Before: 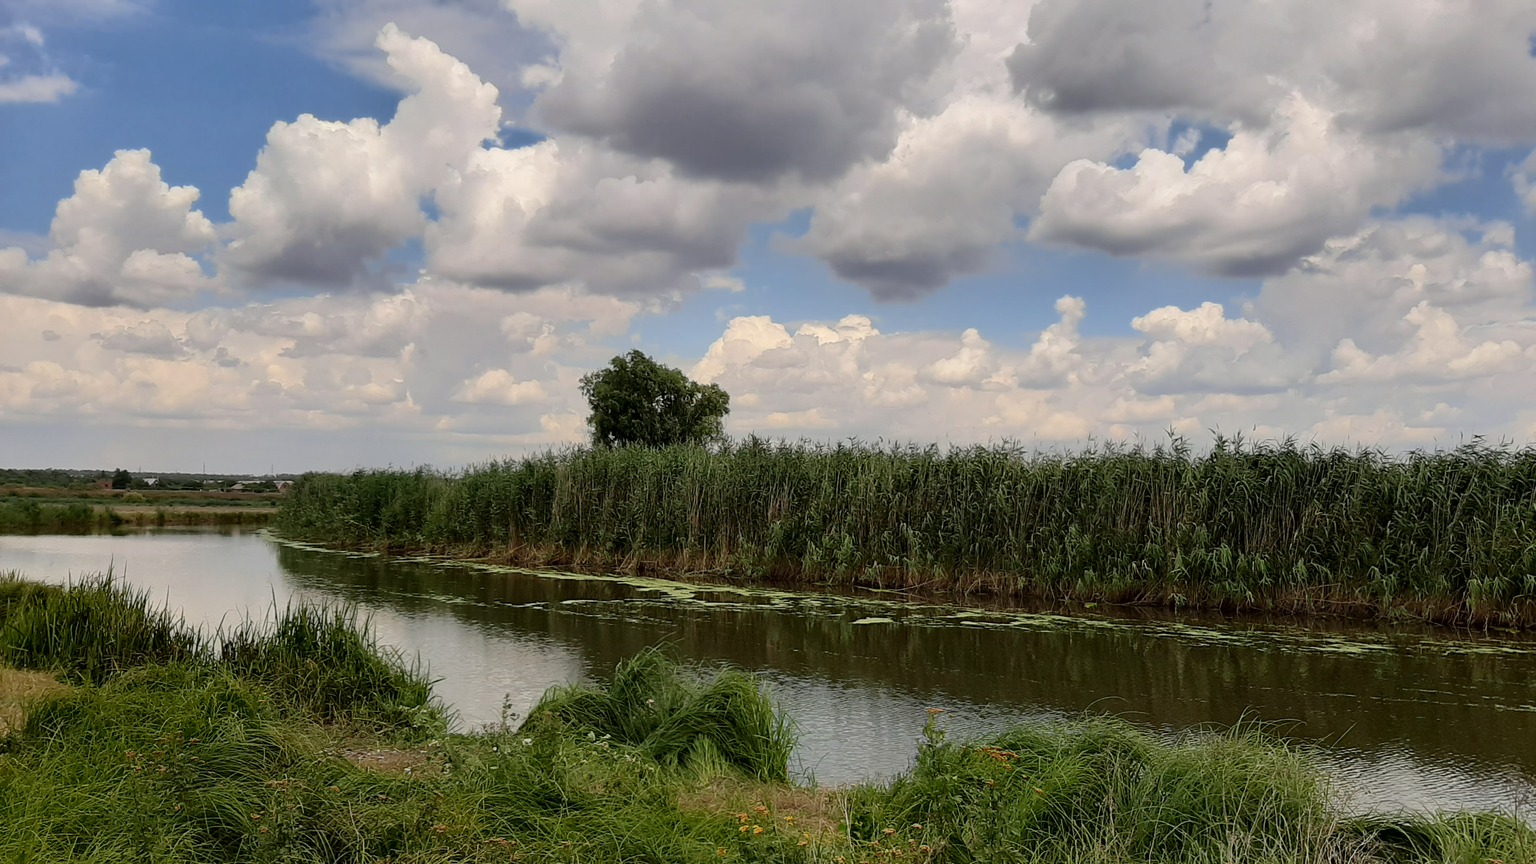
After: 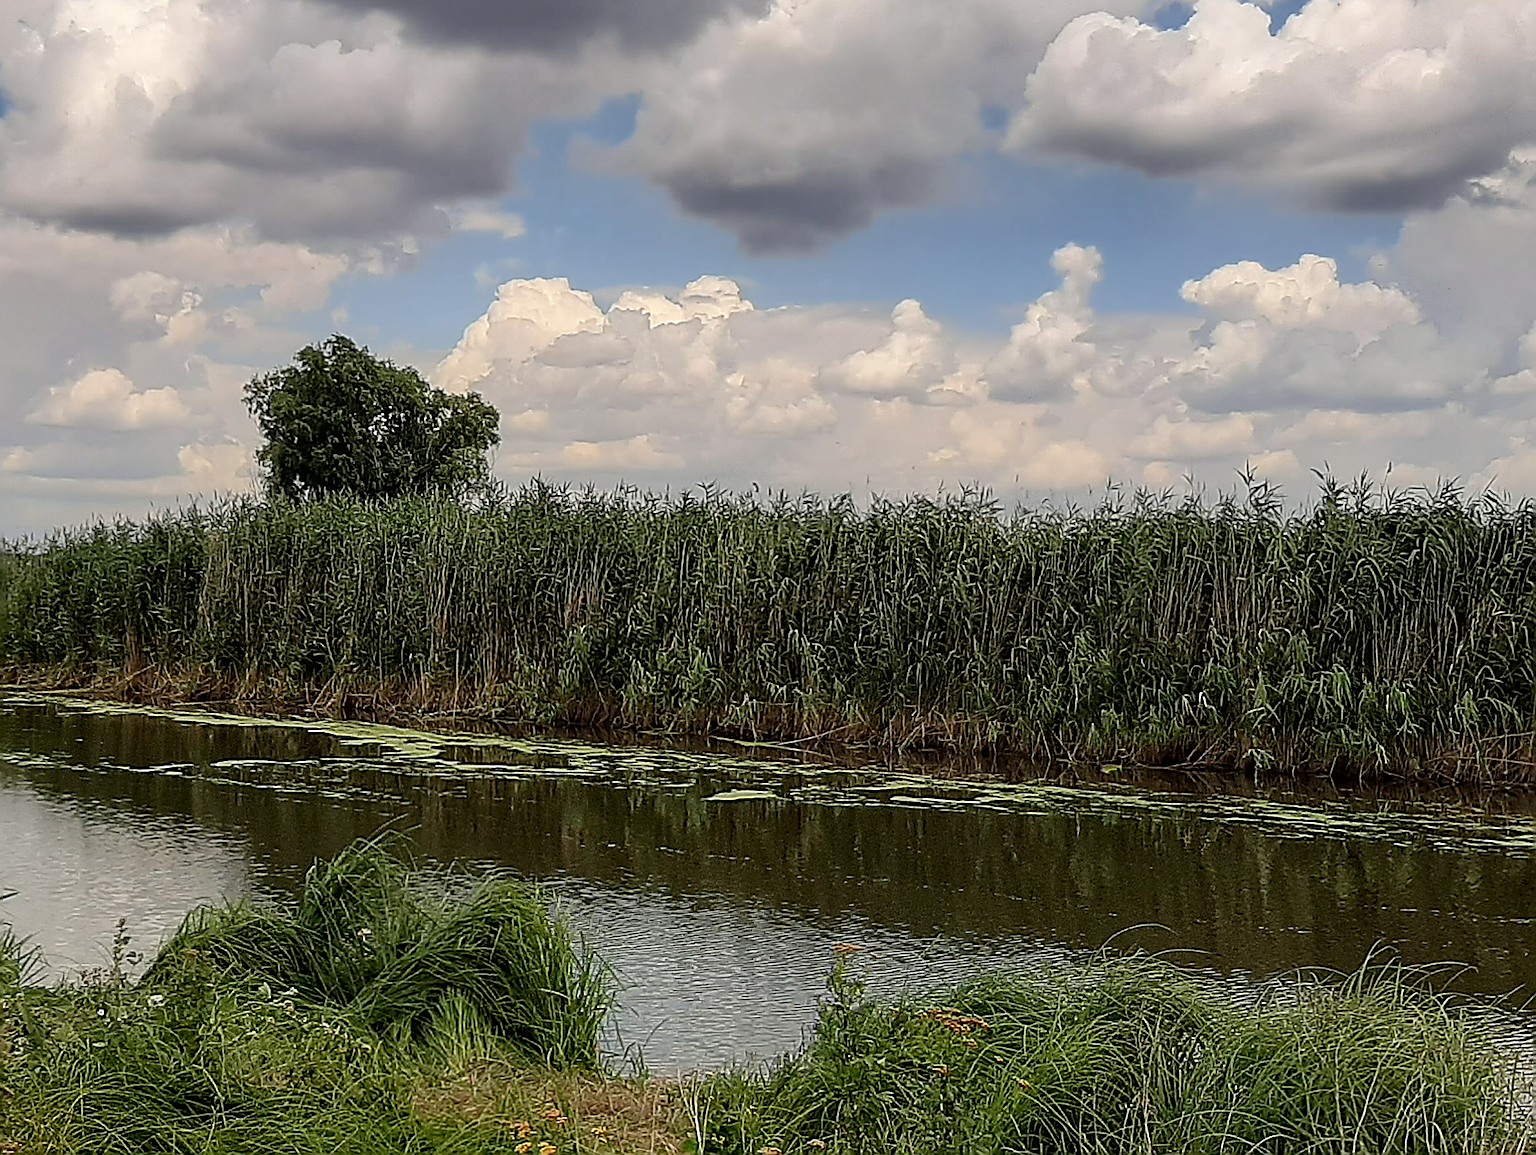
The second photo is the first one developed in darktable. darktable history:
crop and rotate: left 28.372%, top 17.67%, right 12.665%, bottom 3.474%
local contrast: on, module defaults
sharpen: amount 2
